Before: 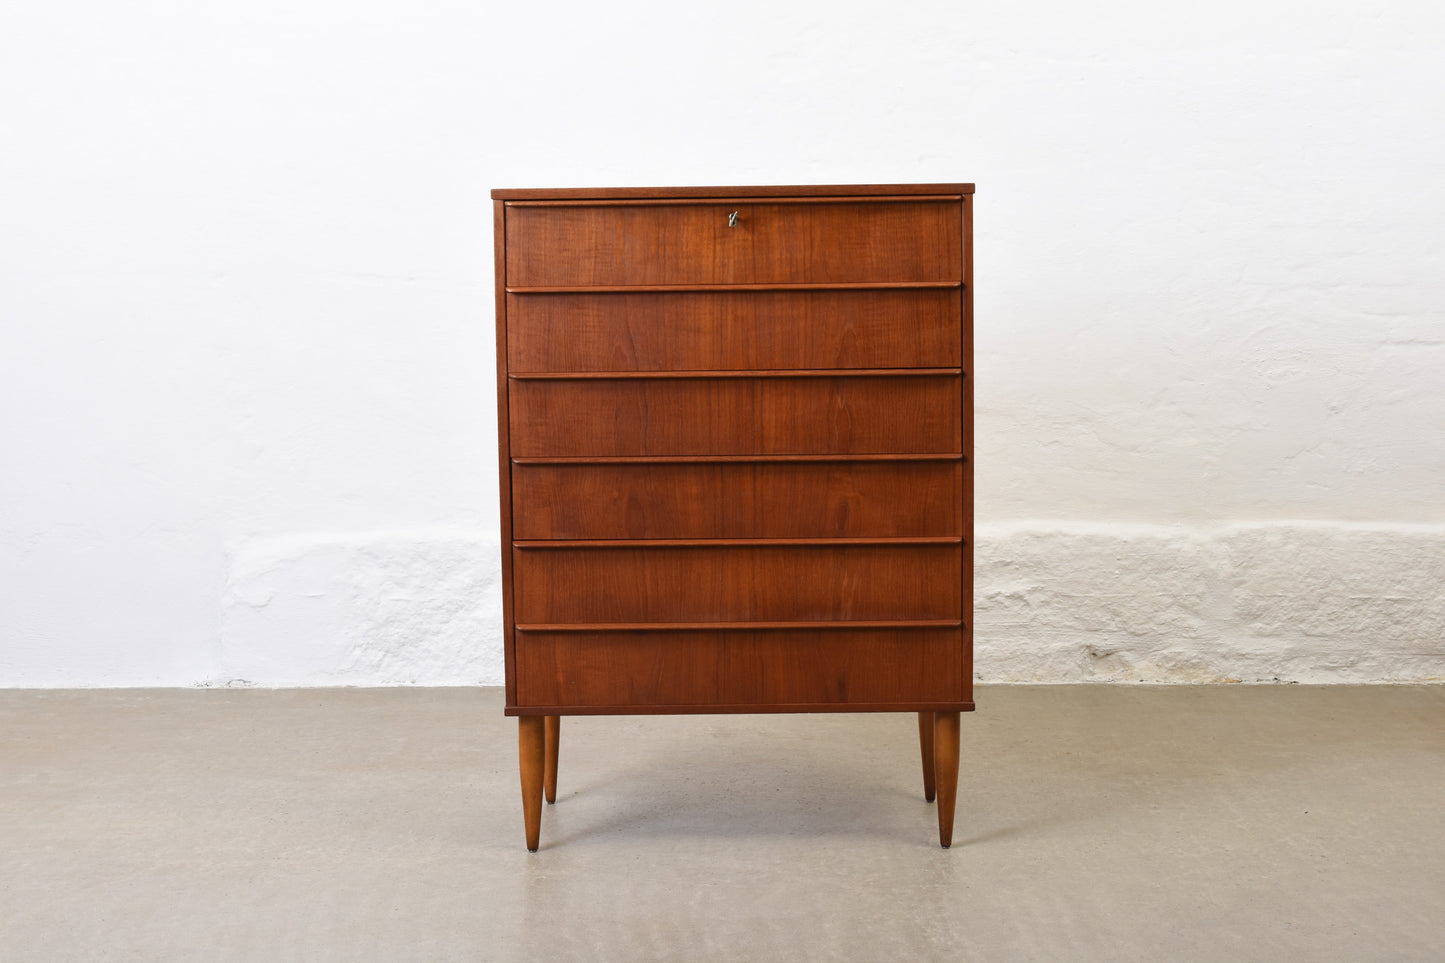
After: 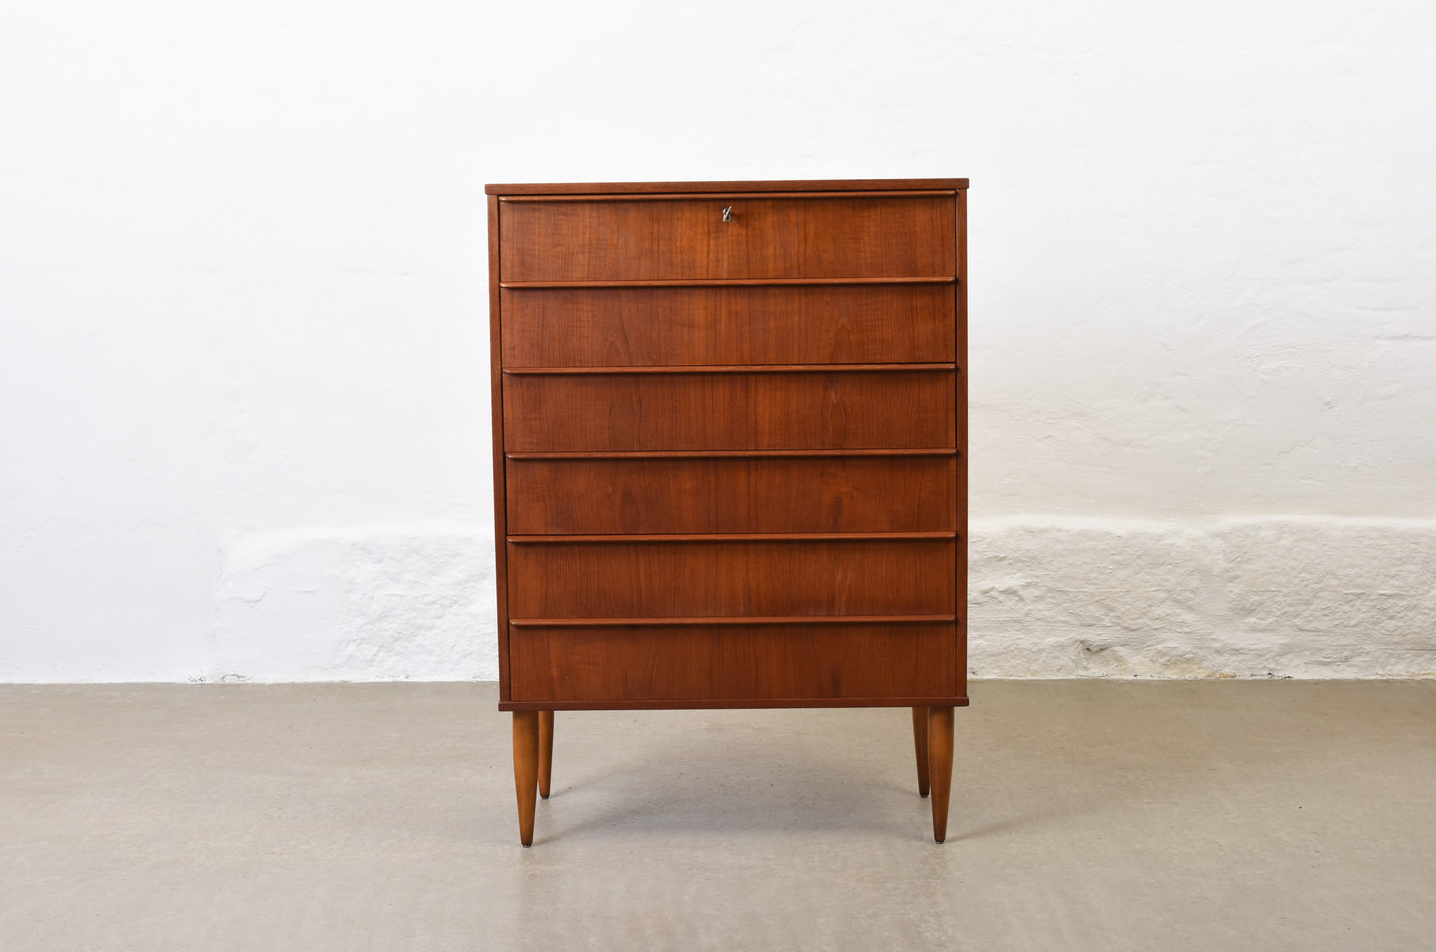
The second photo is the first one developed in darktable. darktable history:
crop: left 0.461%, top 0.596%, right 0.125%, bottom 0.501%
